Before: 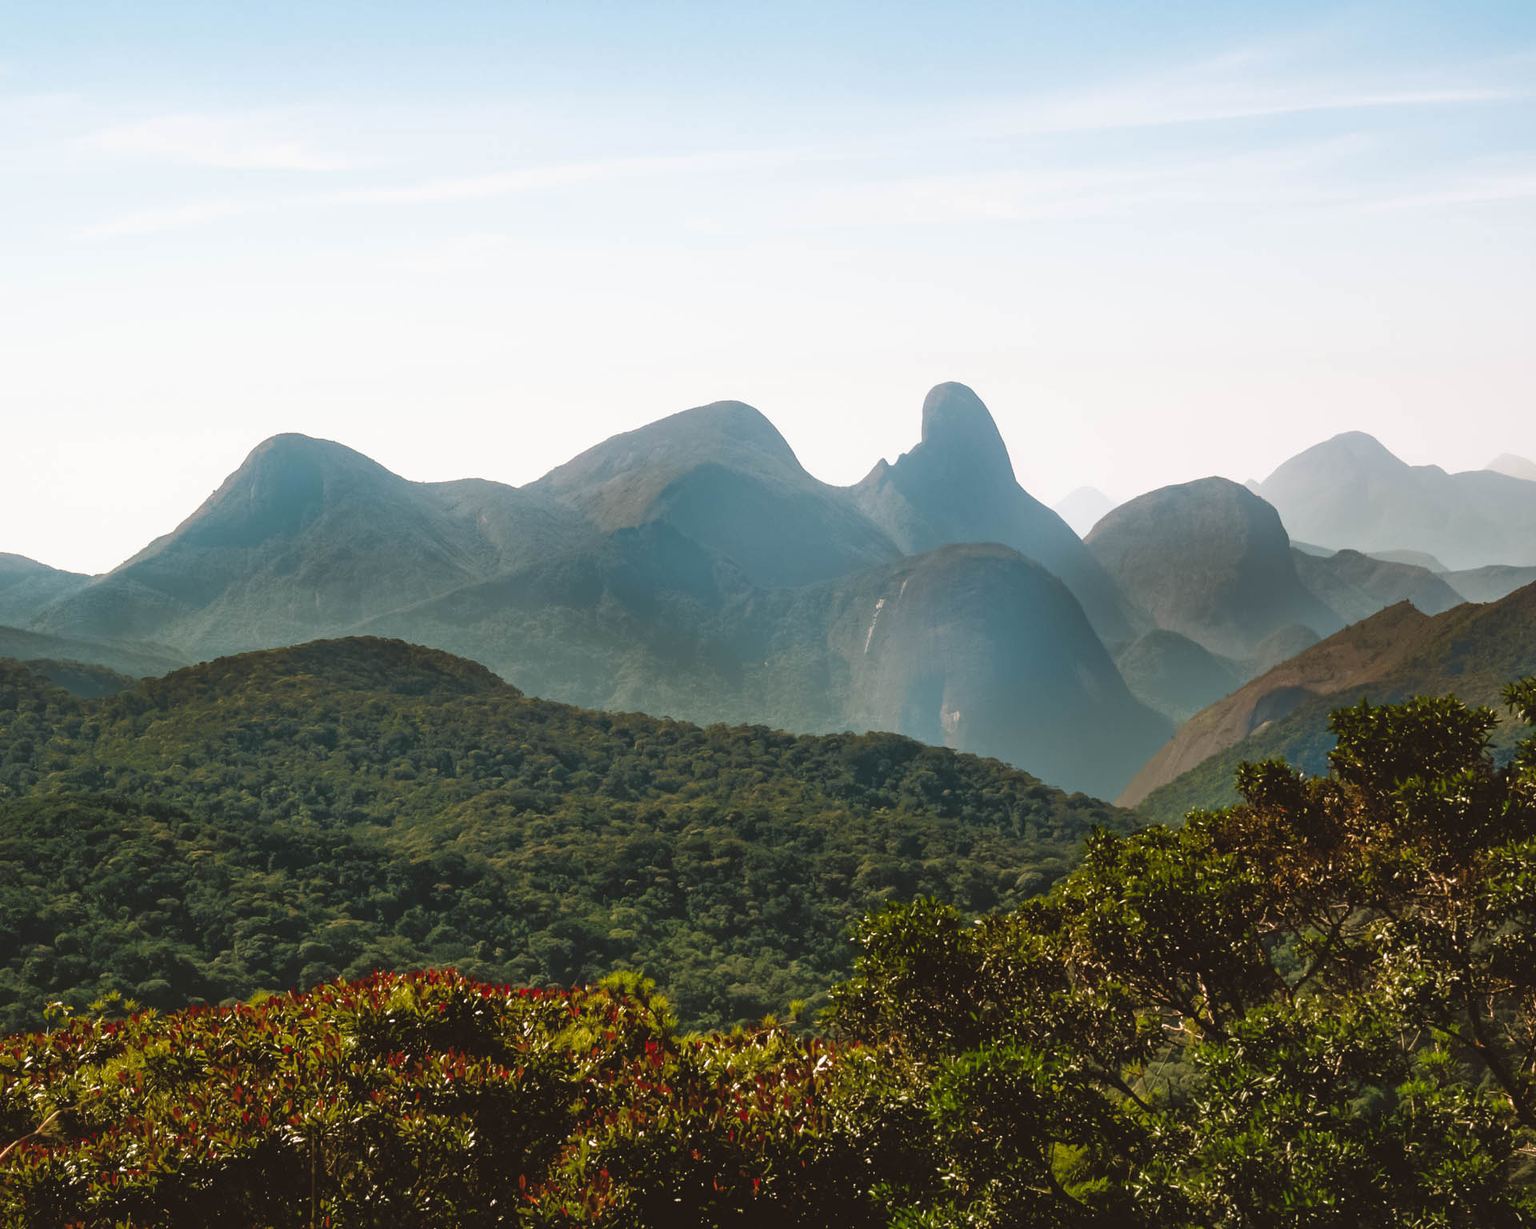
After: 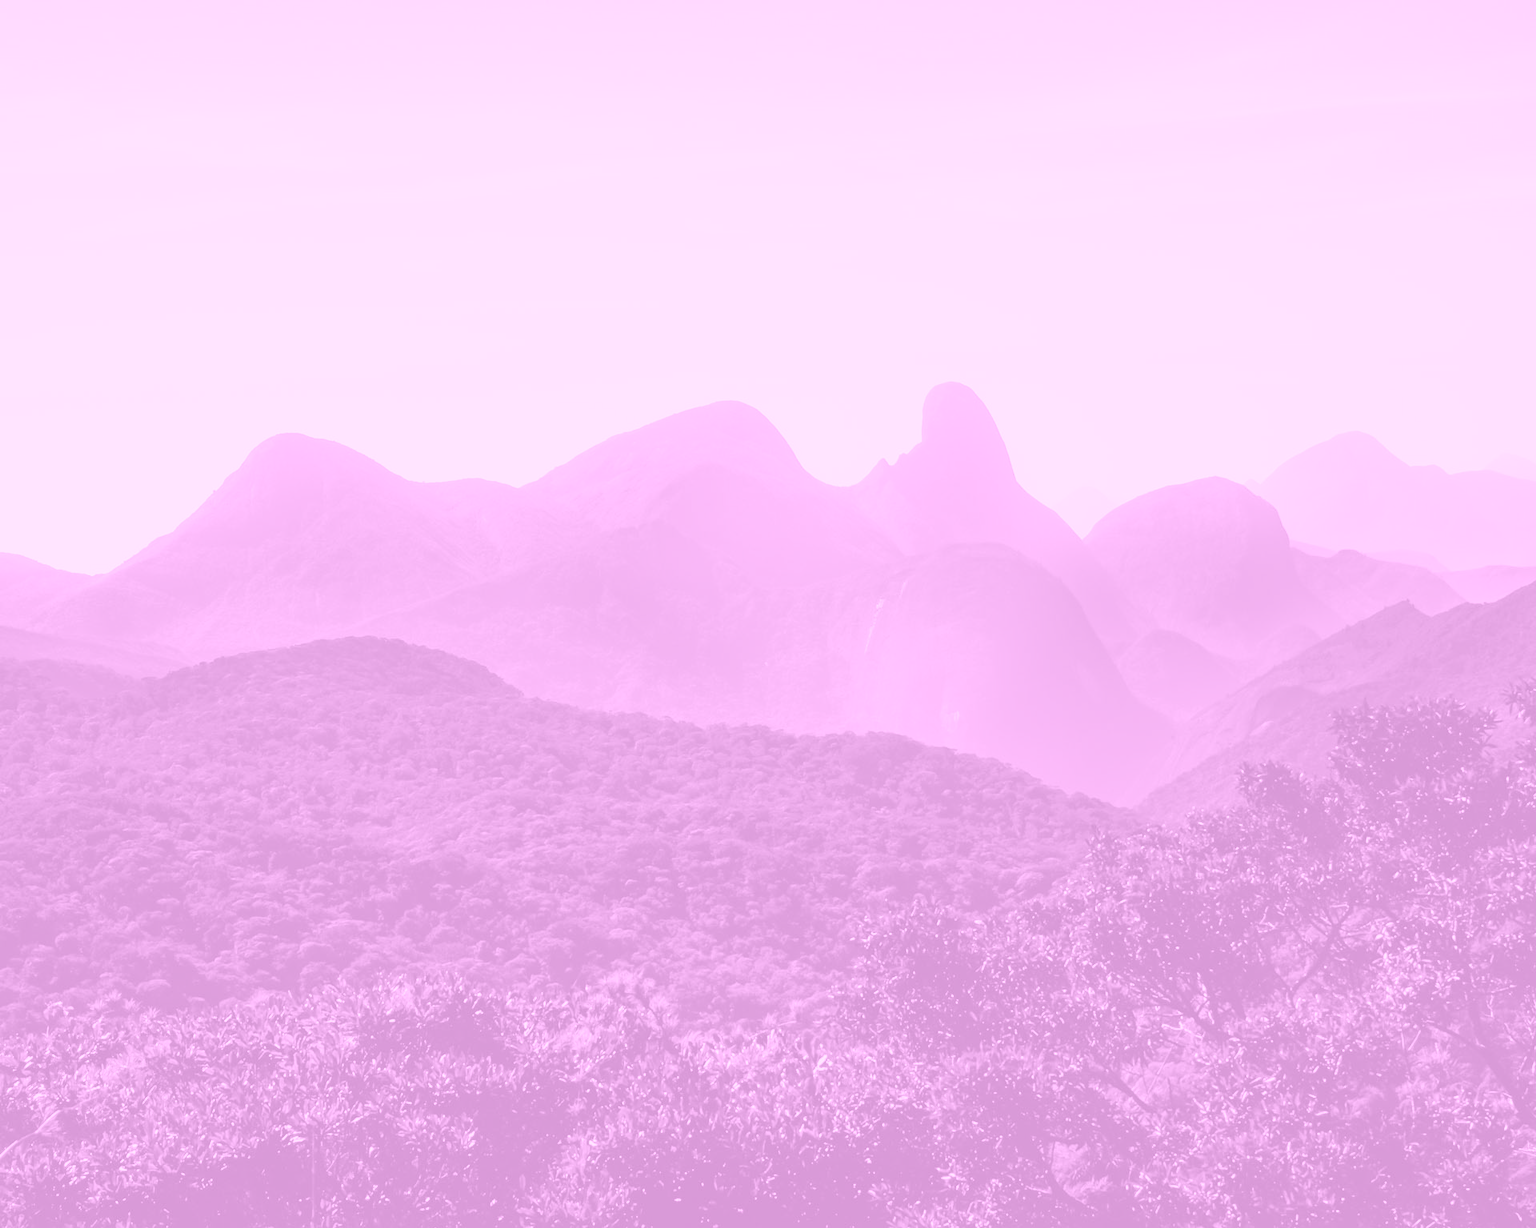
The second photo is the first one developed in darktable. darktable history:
colorize: hue 331.2°, saturation 75%, source mix 30.28%, lightness 70.52%, version 1
velvia: strength 15%
